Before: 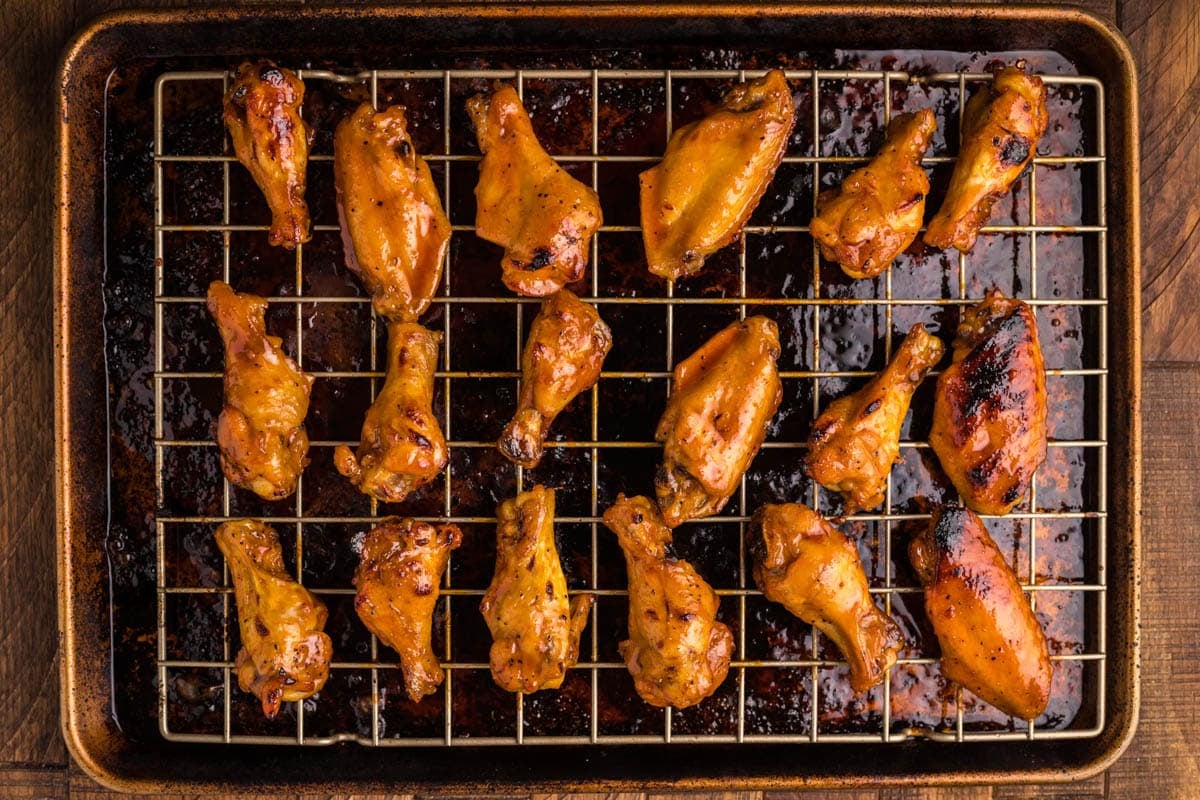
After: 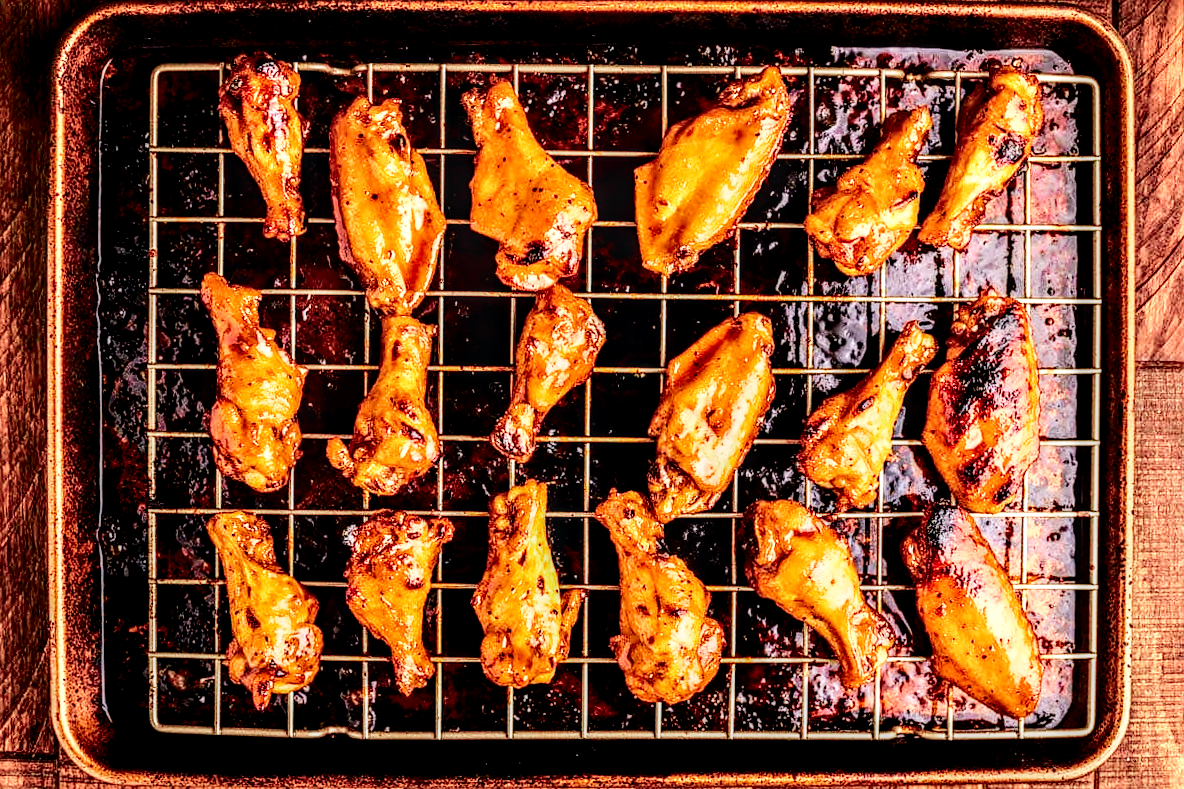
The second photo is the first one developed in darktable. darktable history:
base curve: curves: ch0 [(0, 0) (0, 0.001) (0.001, 0.001) (0.004, 0.002) (0.007, 0.004) (0.015, 0.013) (0.033, 0.045) (0.052, 0.096) (0.075, 0.17) (0.099, 0.241) (0.163, 0.42) (0.219, 0.55) (0.259, 0.616) (0.327, 0.722) (0.365, 0.765) (0.522, 0.873) (0.547, 0.881) (0.689, 0.919) (0.826, 0.952) (1, 1)], preserve colors none
sharpen: radius 0.969, amount 0.604
local contrast: highlights 12%, shadows 38%, detail 183%, midtone range 0.471
tone curve: curves: ch0 [(0, 0) (0.033, 0.016) (0.171, 0.127) (0.33, 0.331) (0.432, 0.475) (0.601, 0.665) (0.843, 0.876) (1, 1)]; ch1 [(0, 0) (0.339, 0.349) (0.445, 0.42) (0.476, 0.47) (0.501, 0.499) (0.516, 0.525) (0.548, 0.563) (0.584, 0.633) (0.728, 0.746) (1, 1)]; ch2 [(0, 0) (0.327, 0.324) (0.417, 0.44) (0.46, 0.453) (0.502, 0.498) (0.517, 0.524) (0.53, 0.554) (0.579, 0.599) (0.745, 0.704) (1, 1)], color space Lab, independent channels, preserve colors none
crop and rotate: angle -0.5°
